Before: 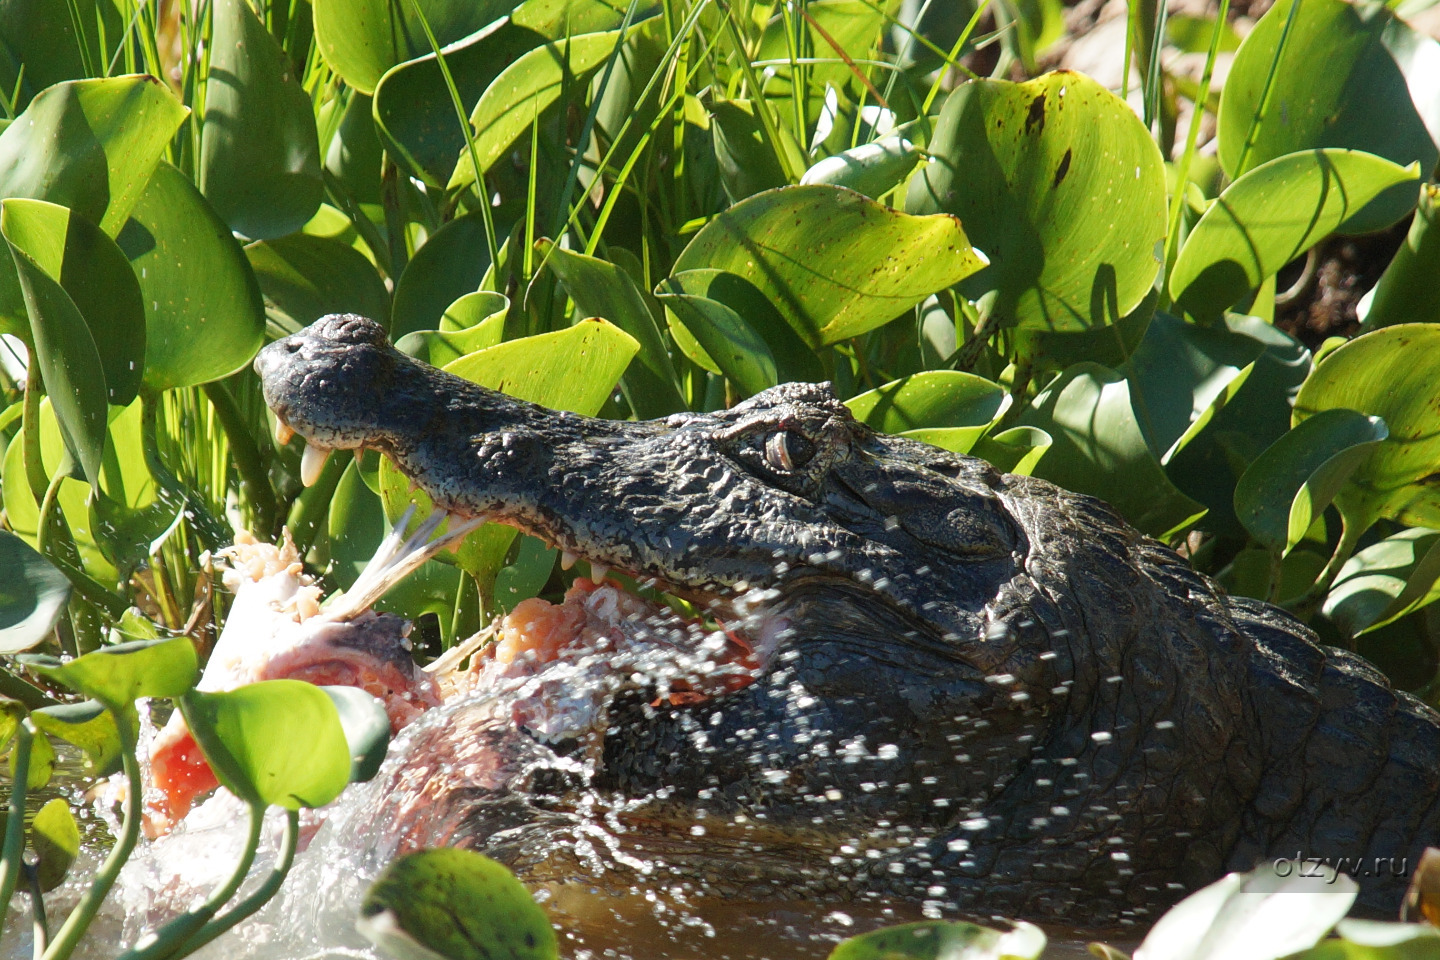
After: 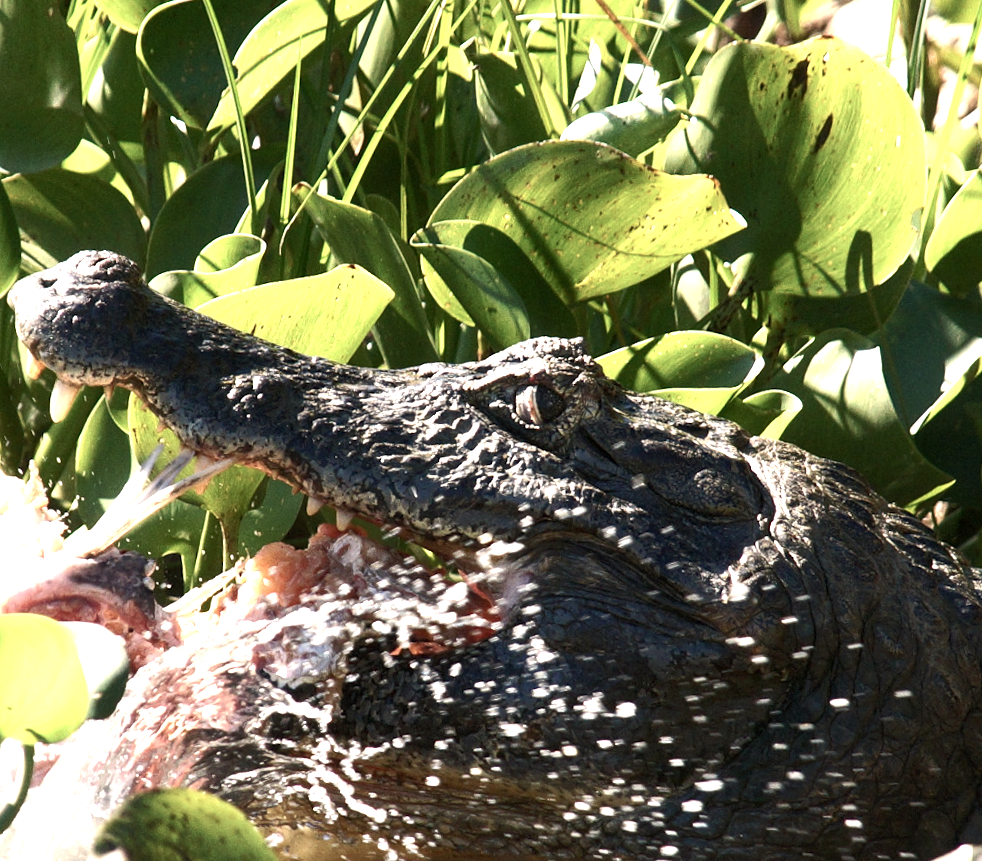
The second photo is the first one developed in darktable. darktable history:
local contrast: highlights 100%, shadows 100%, detail 120%, midtone range 0.2
rotate and perspective: rotation -1°, crop left 0.011, crop right 0.989, crop top 0.025, crop bottom 0.975
crop and rotate: angle -3.27°, left 14.277%, top 0.028%, right 10.766%, bottom 0.028%
color balance rgb: perceptual saturation grading › highlights -31.88%, perceptual saturation grading › mid-tones 5.8%, perceptual saturation grading › shadows 18.12%, perceptual brilliance grading › highlights 3.62%, perceptual brilliance grading › mid-tones -18.12%, perceptual brilliance grading › shadows -41.3%
exposure: black level correction 0, exposure 0.877 EV, compensate exposure bias true, compensate highlight preservation false
color correction: highlights a* 5.81, highlights b* 4.84
